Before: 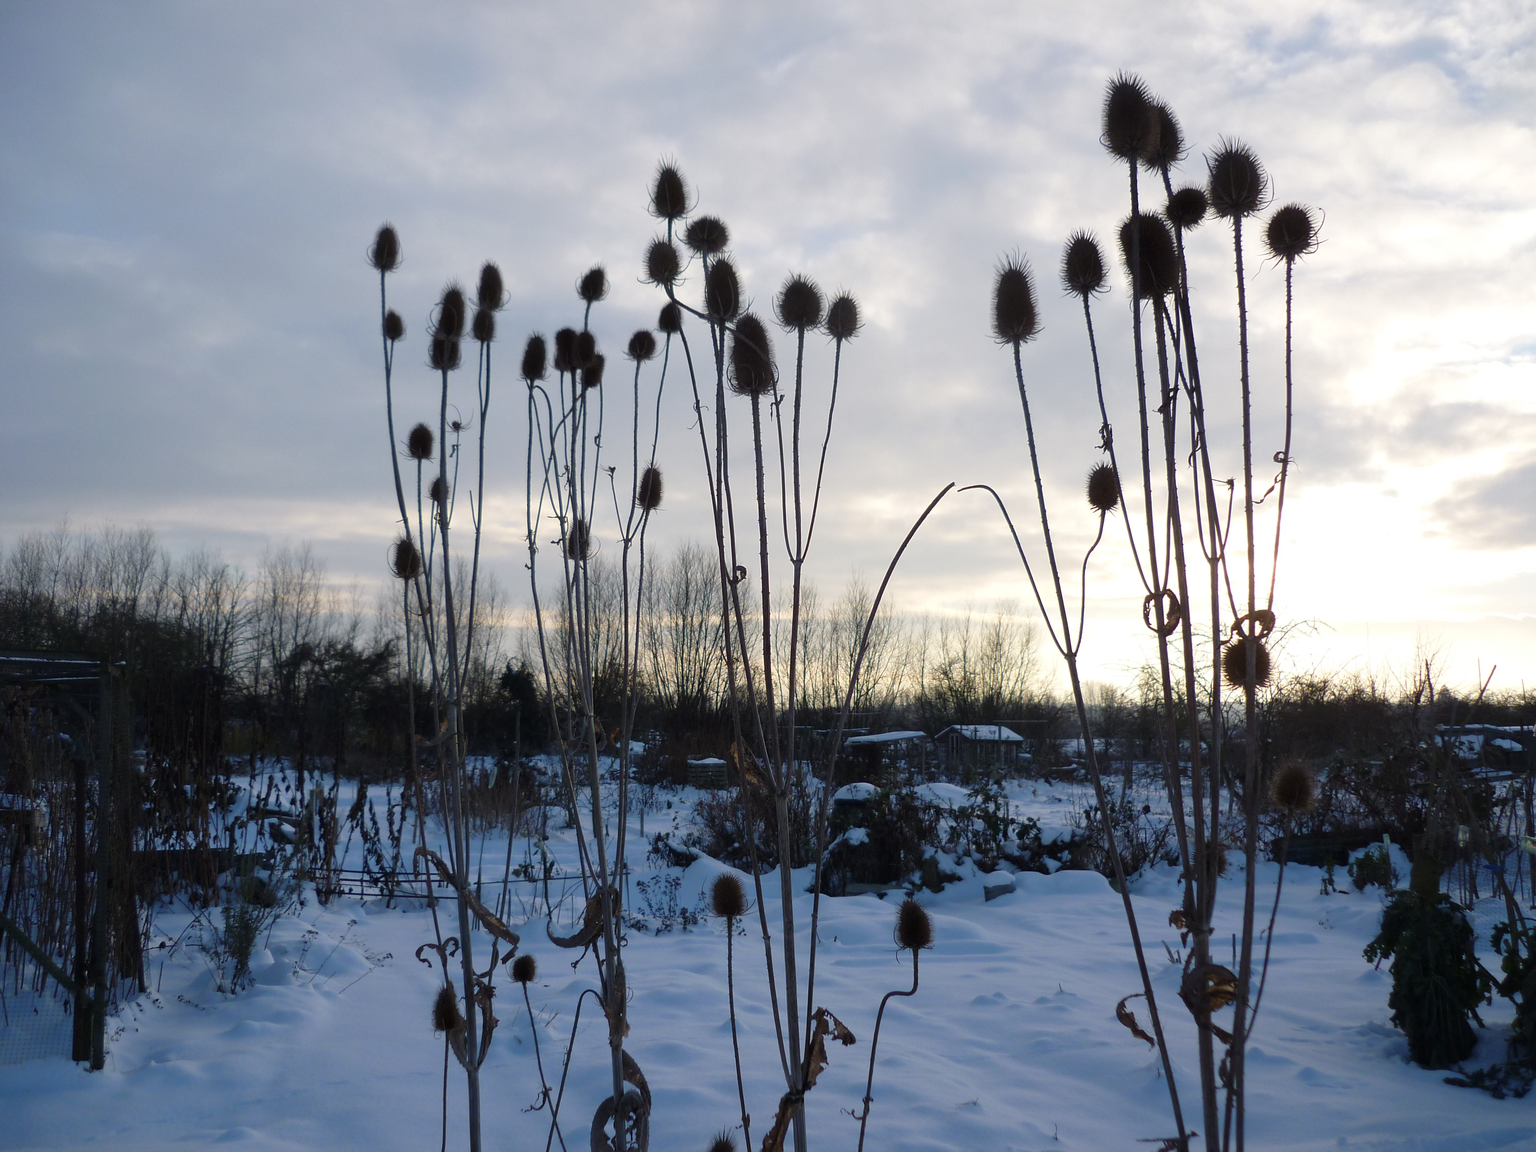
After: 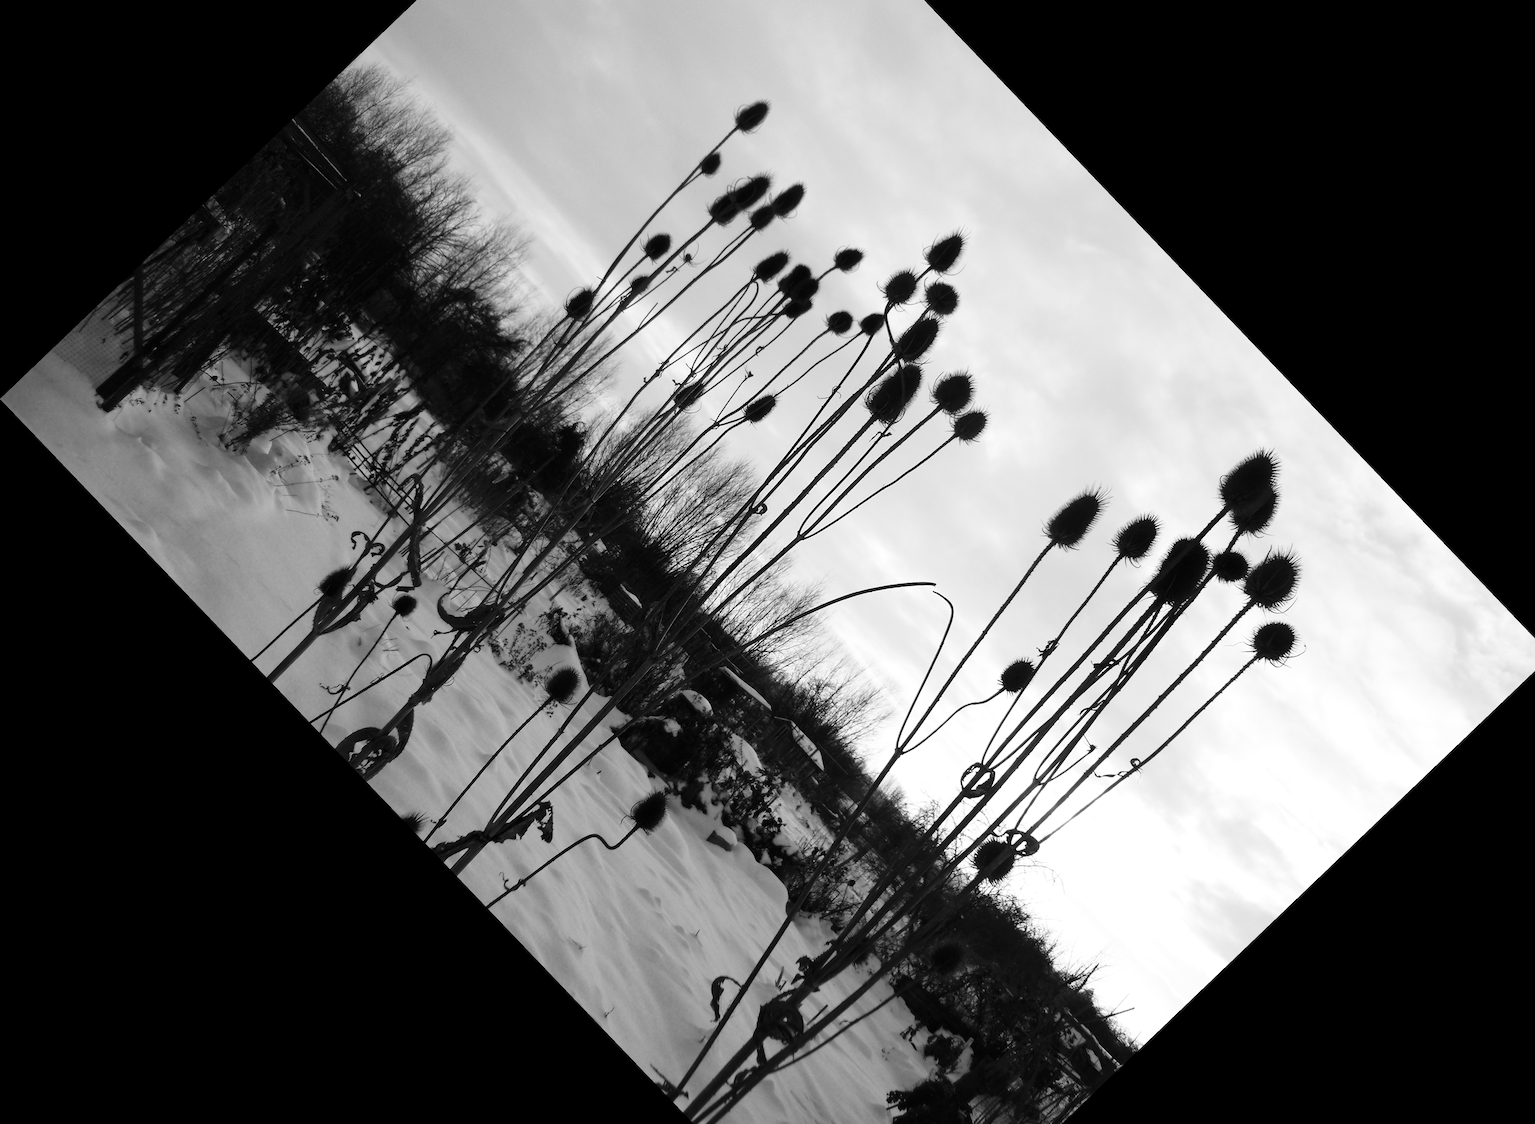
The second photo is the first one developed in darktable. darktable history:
color calibration: output gray [0.25, 0.35, 0.4, 0], x 0.383, y 0.372, temperature 3905.17 K
crop and rotate: angle -46.26°, top 16.234%, right 0.912%, bottom 11.704%
contrast brightness saturation: contrast 0.28
